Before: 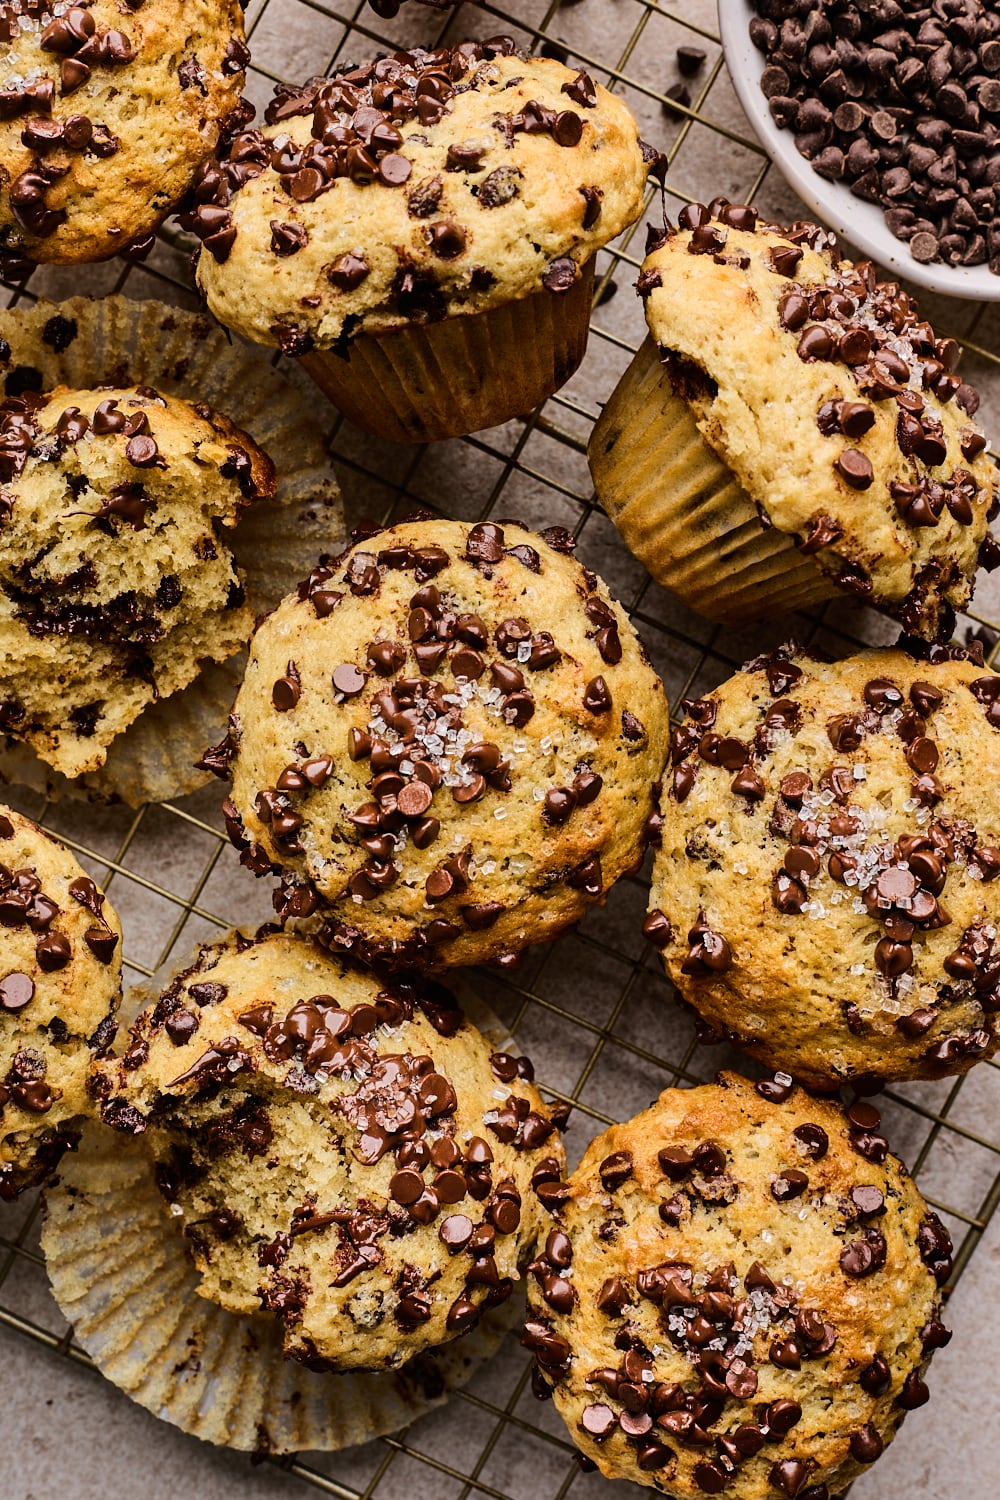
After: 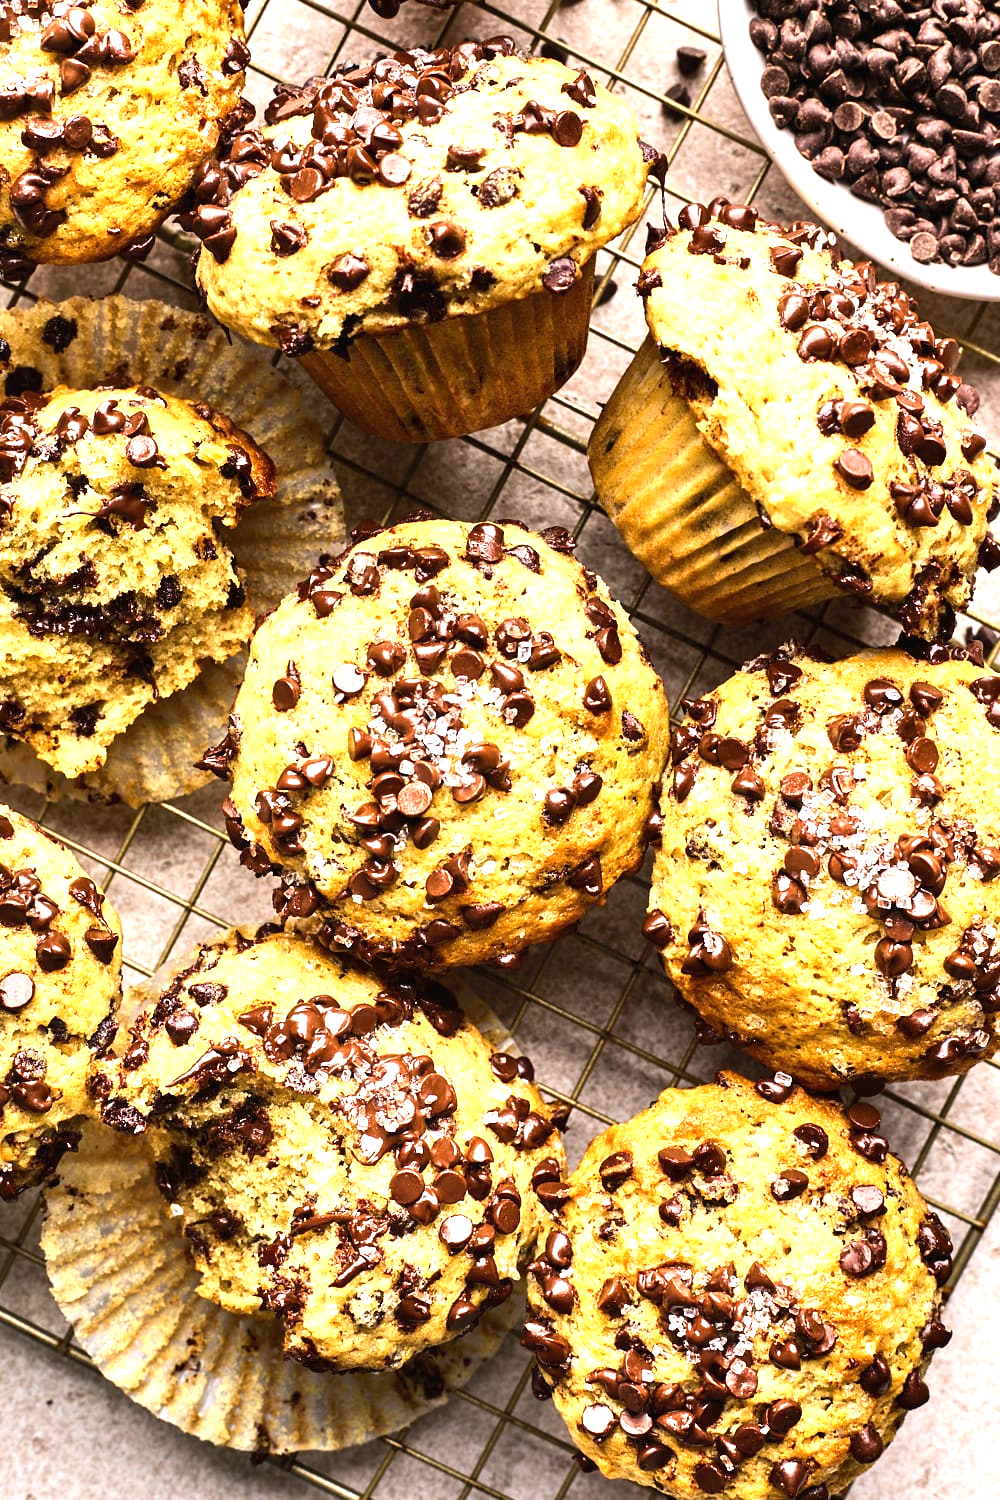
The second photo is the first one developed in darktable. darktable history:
exposure: black level correction 0, exposure 1.443 EV, compensate highlight preservation false
